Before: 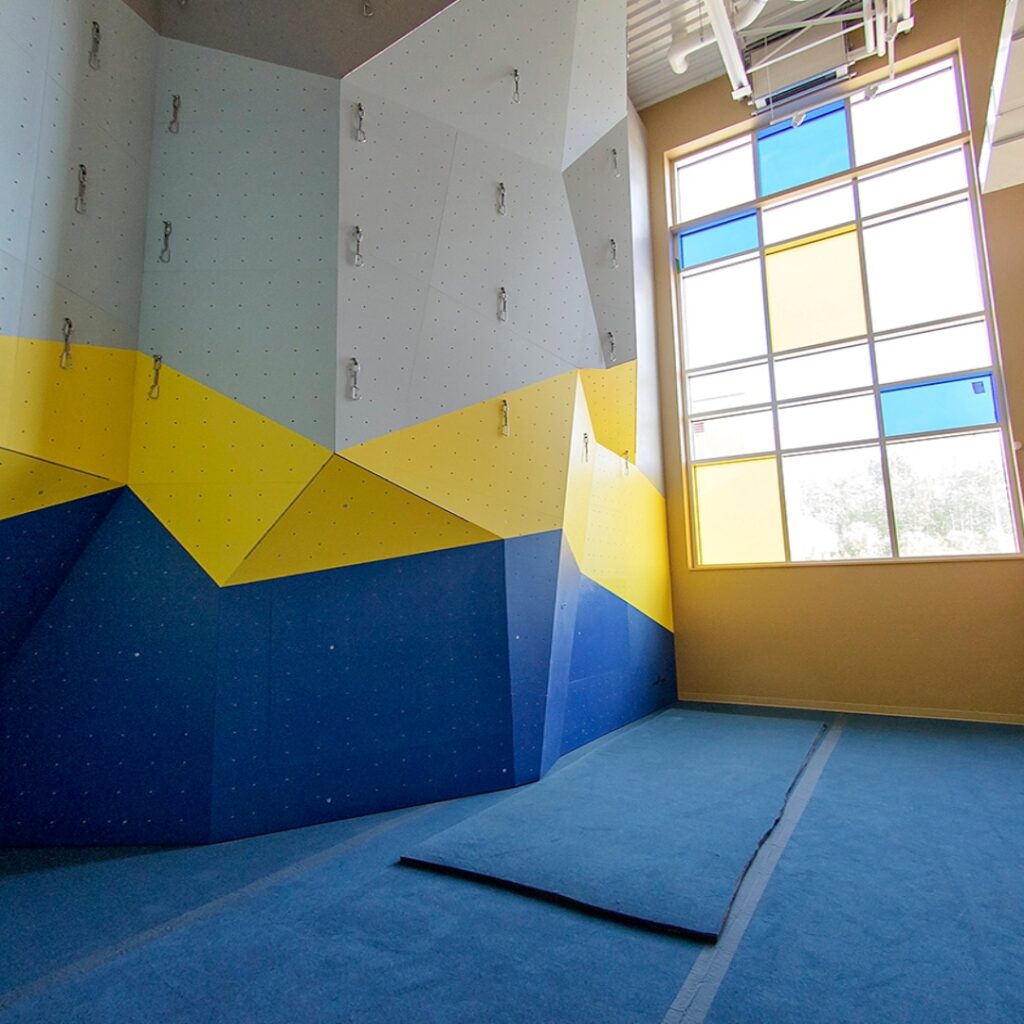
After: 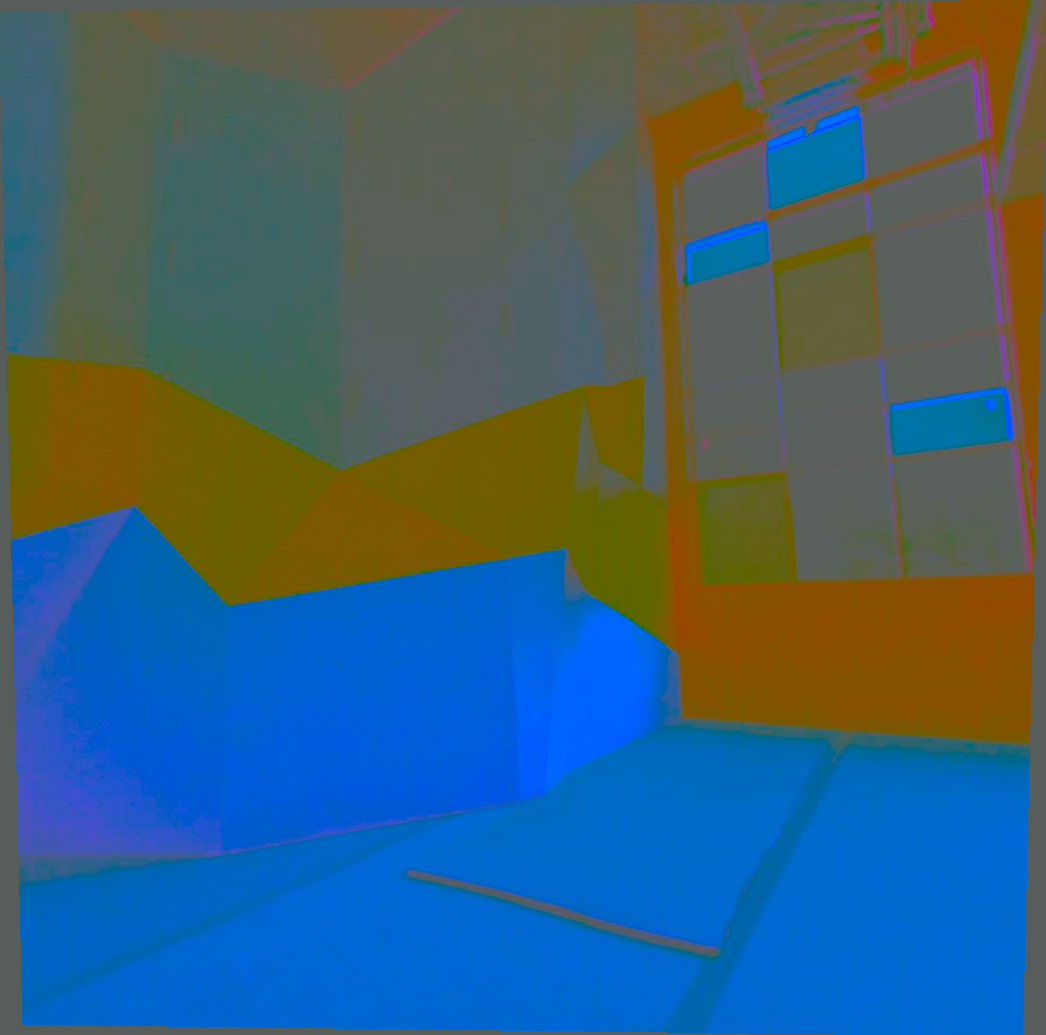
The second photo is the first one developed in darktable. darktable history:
rotate and perspective: lens shift (vertical) 0.048, lens shift (horizontal) -0.024, automatic cropping off
exposure: exposure 0.95 EV, compensate highlight preservation false
crop and rotate: left 0.126%
contrast brightness saturation: contrast -0.99, brightness -0.17, saturation 0.75
color correction: highlights a* -8, highlights b* 3.1
